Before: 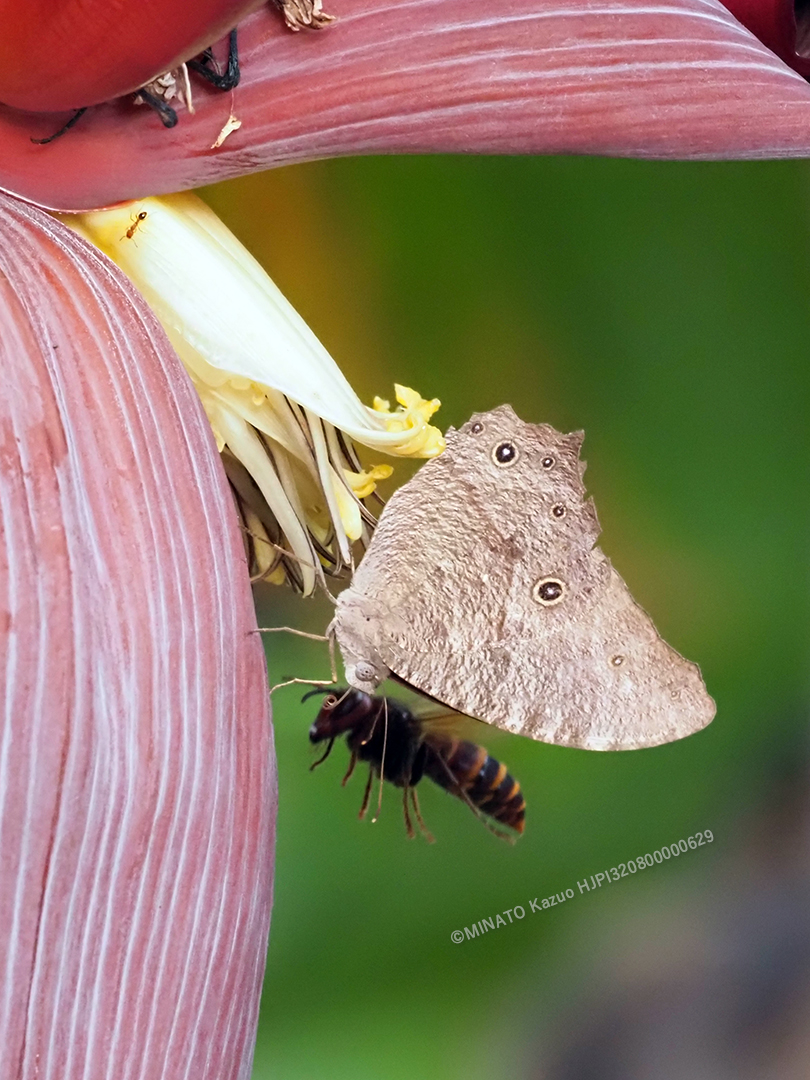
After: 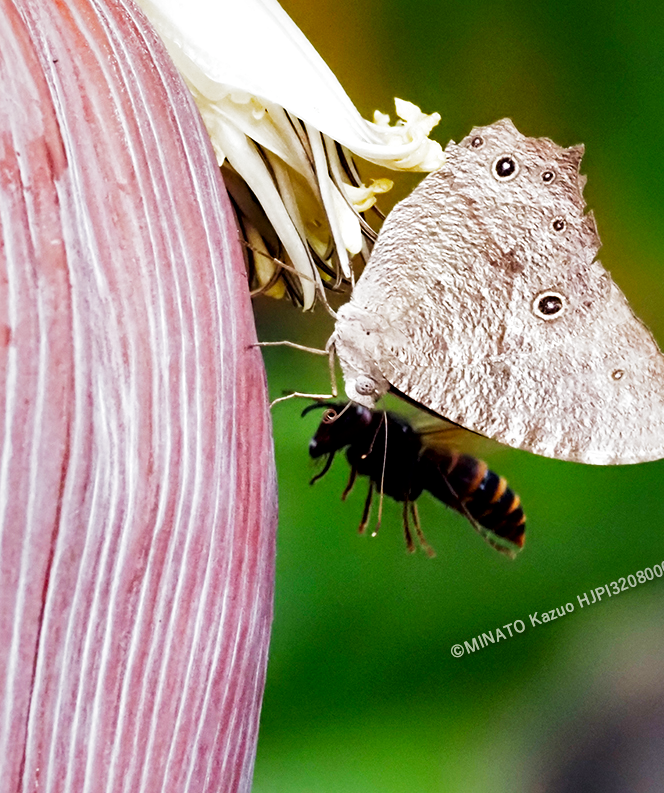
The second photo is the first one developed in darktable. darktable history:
filmic rgb: black relative exposure -6.43 EV, white relative exposure 2.43 EV, threshold 3 EV, hardness 5.27, latitude 0.1%, contrast 1.425, highlights saturation mix 2%, preserve chrominance no, color science v5 (2021), contrast in shadows safe, contrast in highlights safe, enable highlight reconstruction true
crop: top 26.531%, right 17.959%
local contrast: mode bilateral grid, contrast 25, coarseness 60, detail 151%, midtone range 0.2
tone equalizer: on, module defaults
